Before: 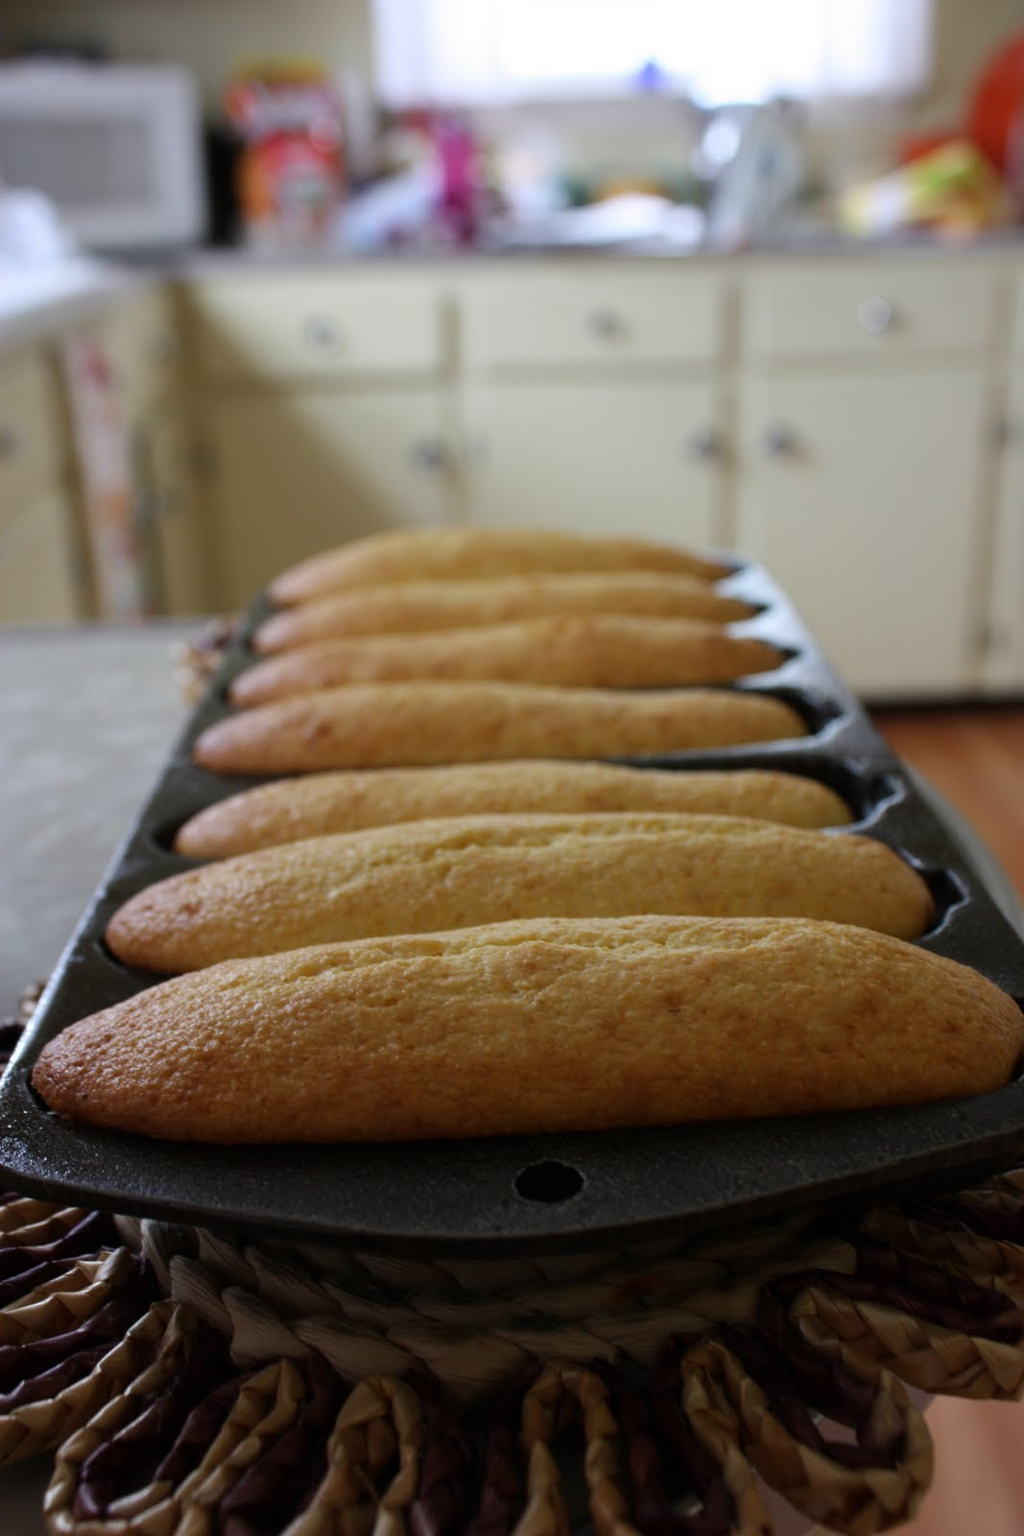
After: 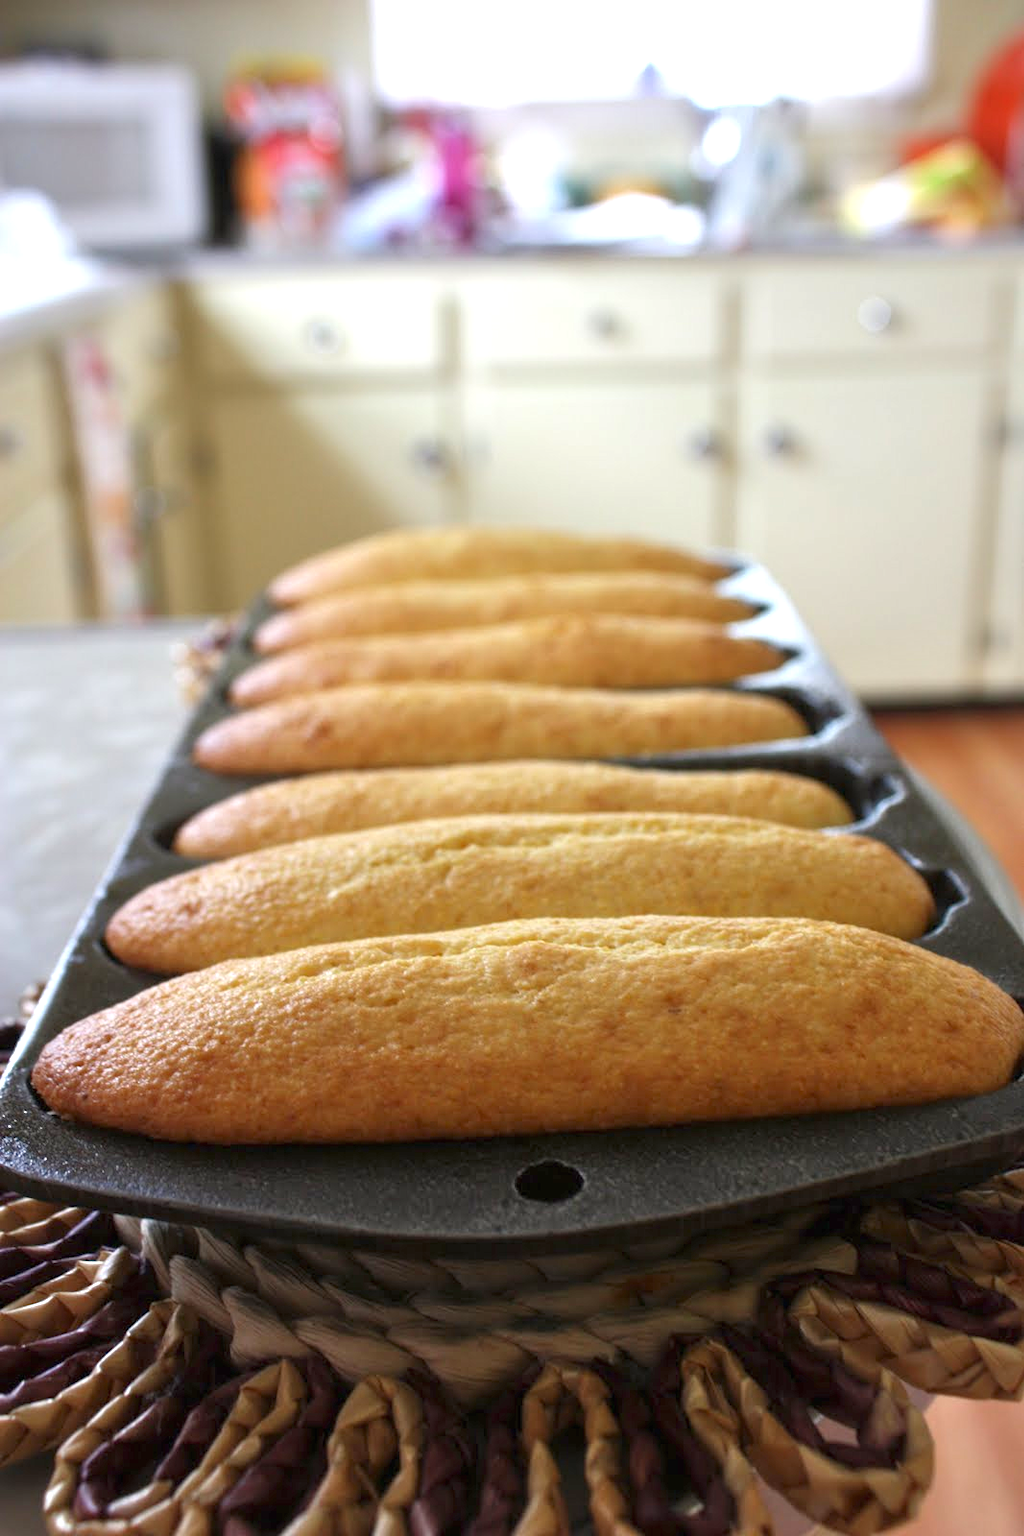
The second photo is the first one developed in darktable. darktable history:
tone equalizer: -8 EV 1 EV, -7 EV 1 EV, -6 EV 1 EV, -5 EV 1 EV, -4 EV 1 EV, -3 EV 0.75 EV, -2 EV 0.5 EV, -1 EV 0.25 EV
exposure: black level correction 0, exposure 0.877 EV, compensate exposure bias true, compensate highlight preservation false
